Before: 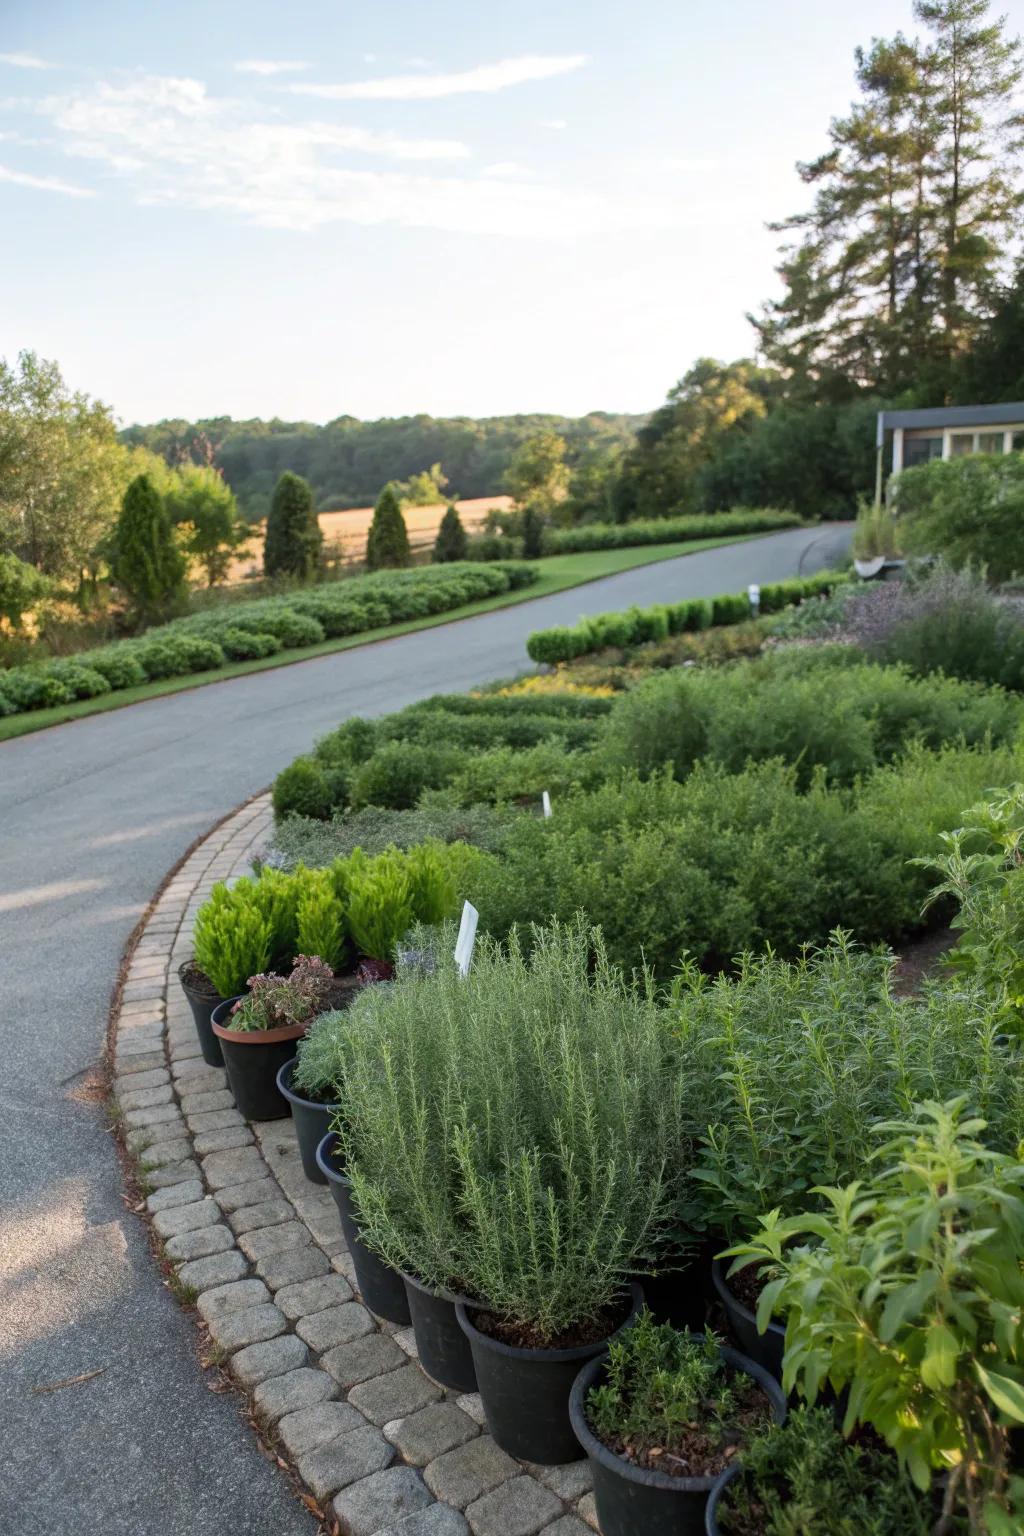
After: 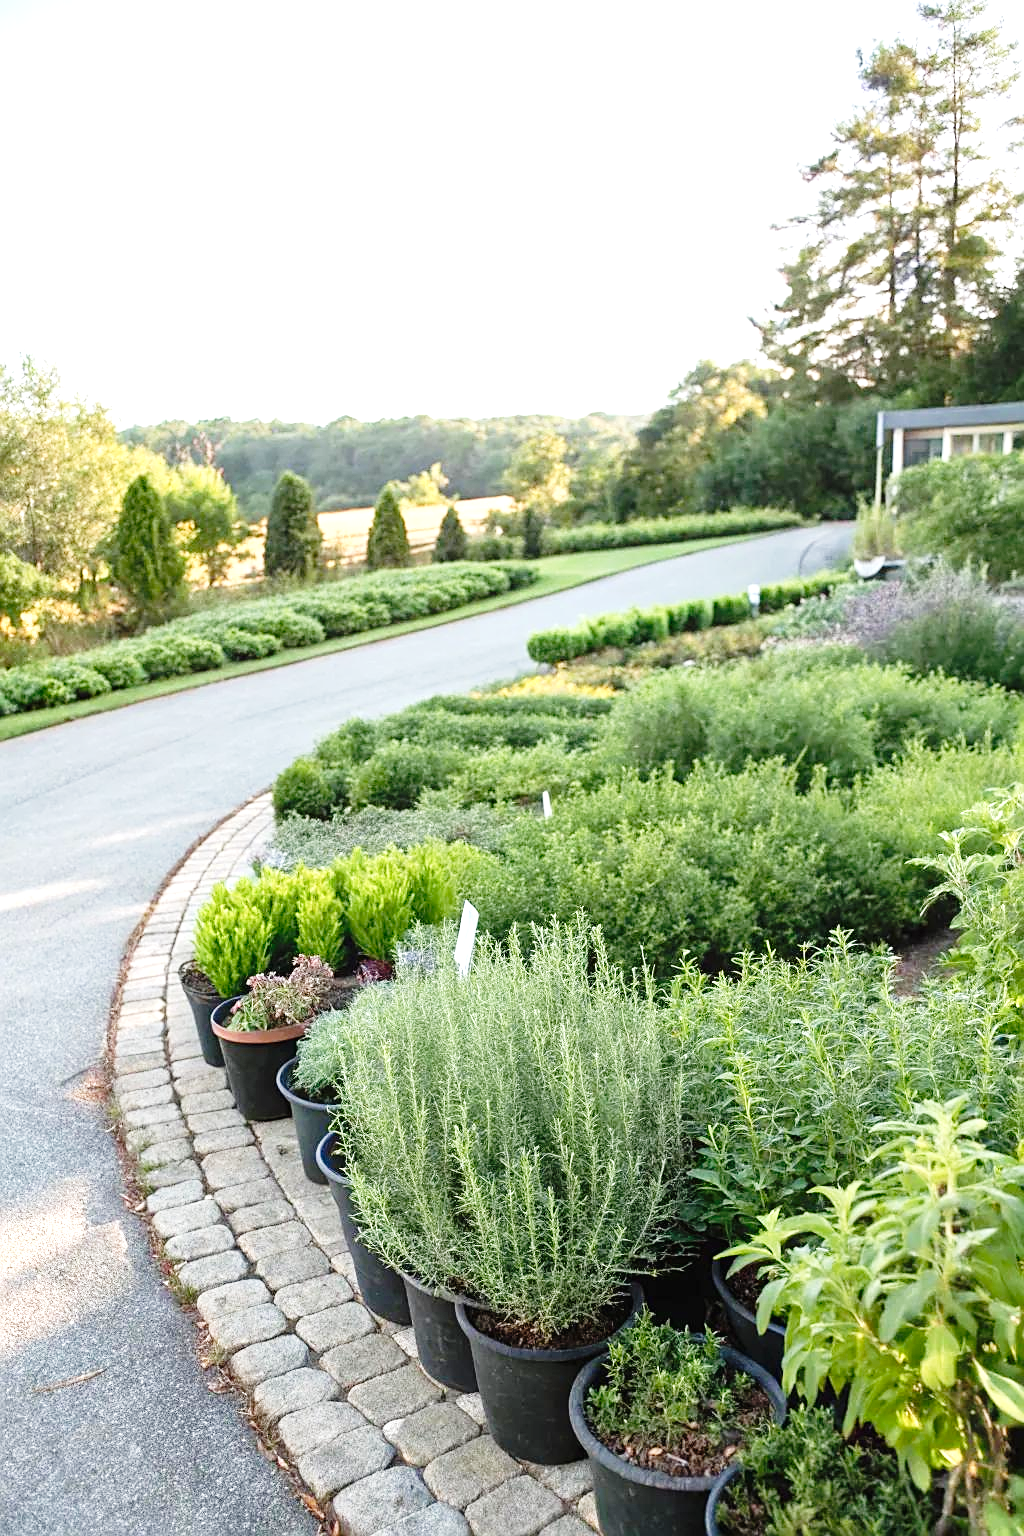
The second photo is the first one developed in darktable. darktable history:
tone curve: curves: ch0 [(0, 0.013) (0.137, 0.121) (0.326, 0.386) (0.489, 0.573) (0.663, 0.749) (0.854, 0.897) (1, 0.974)]; ch1 [(0, 0) (0.366, 0.367) (0.475, 0.453) (0.494, 0.493) (0.504, 0.497) (0.544, 0.579) (0.562, 0.619) (0.622, 0.694) (1, 1)]; ch2 [(0, 0) (0.333, 0.346) (0.375, 0.375) (0.424, 0.43) (0.476, 0.492) (0.502, 0.503) (0.533, 0.541) (0.572, 0.615) (0.605, 0.656) (0.641, 0.709) (1, 1)], preserve colors none
sharpen: on, module defaults
exposure: black level correction 0, exposure 1.199 EV, compensate exposure bias true, compensate highlight preservation false
